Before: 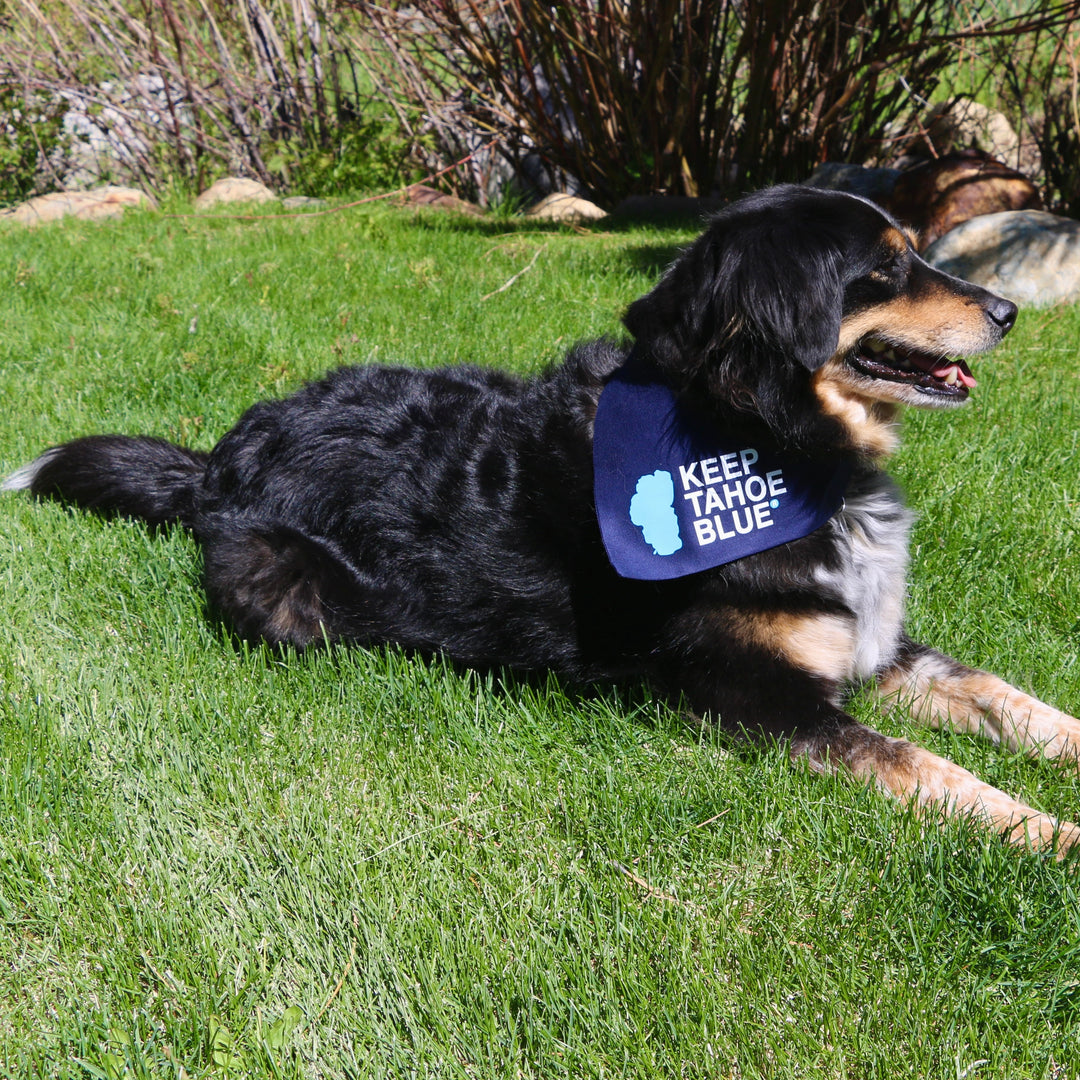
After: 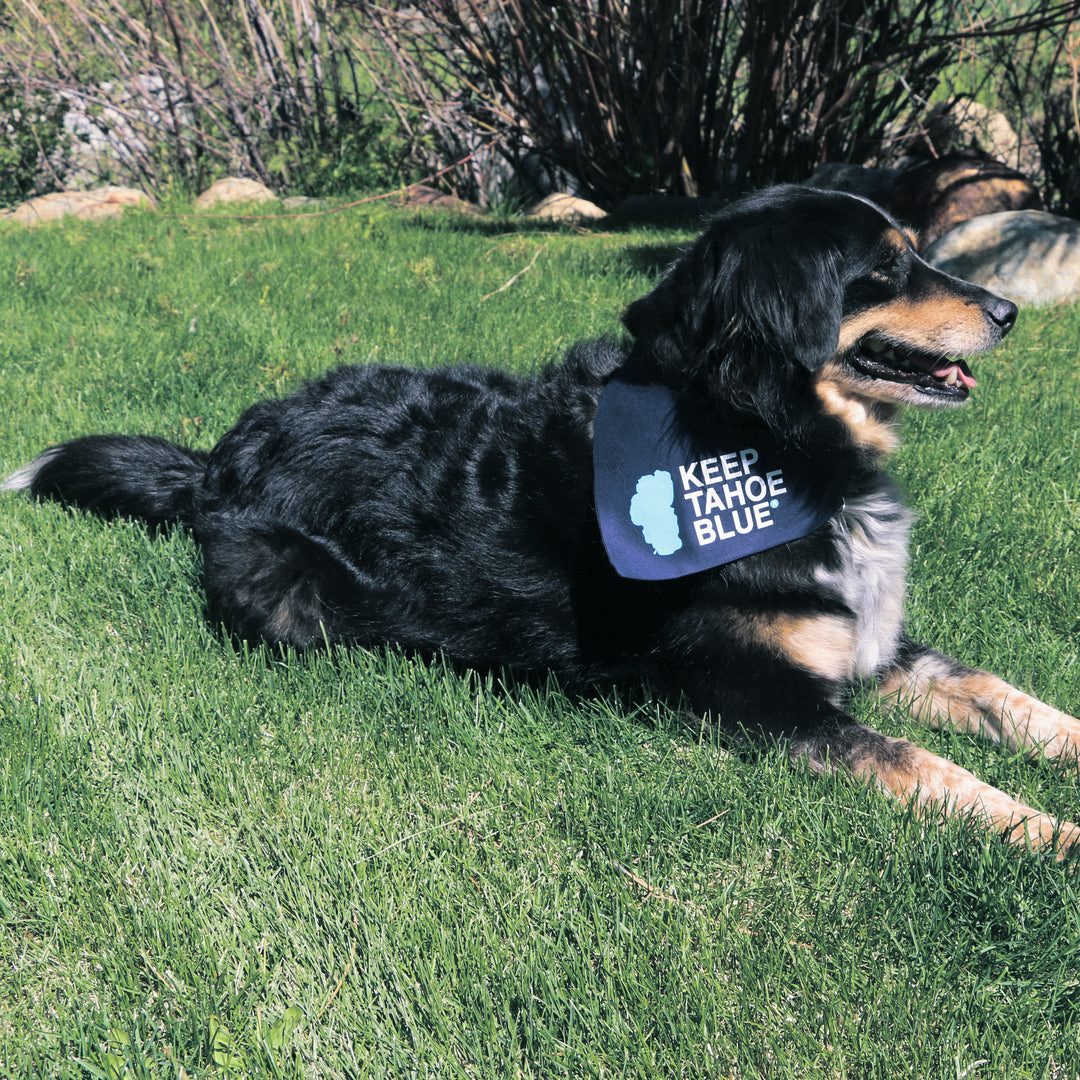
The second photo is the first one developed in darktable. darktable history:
split-toning: shadows › hue 205.2°, shadows › saturation 0.29, highlights › hue 50.4°, highlights › saturation 0.38, balance -49.9
